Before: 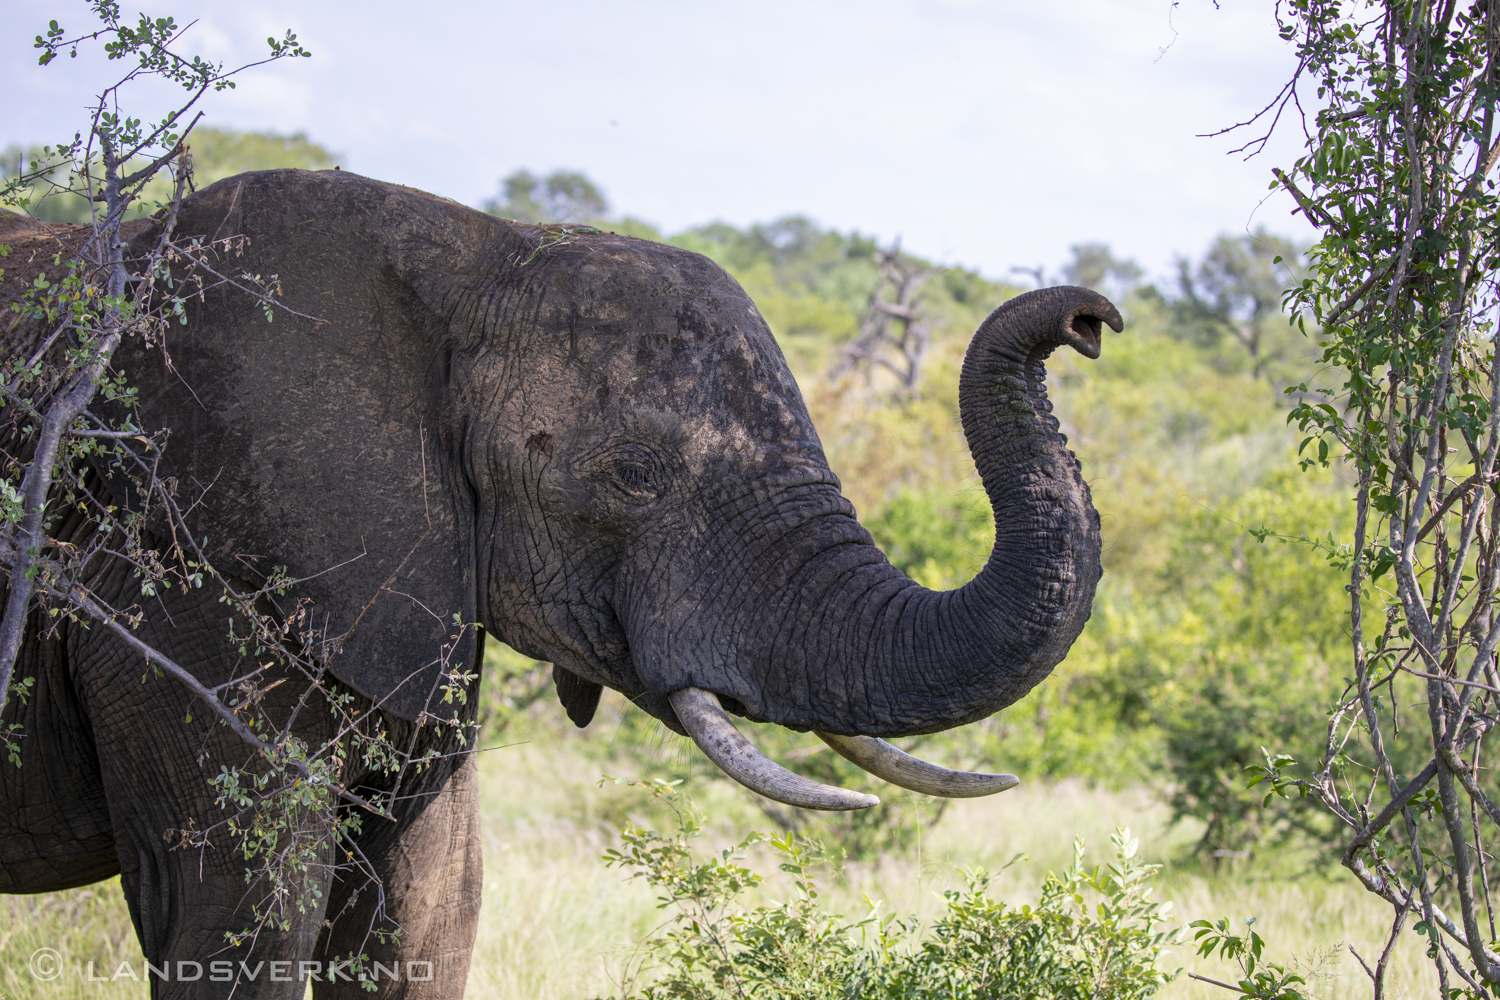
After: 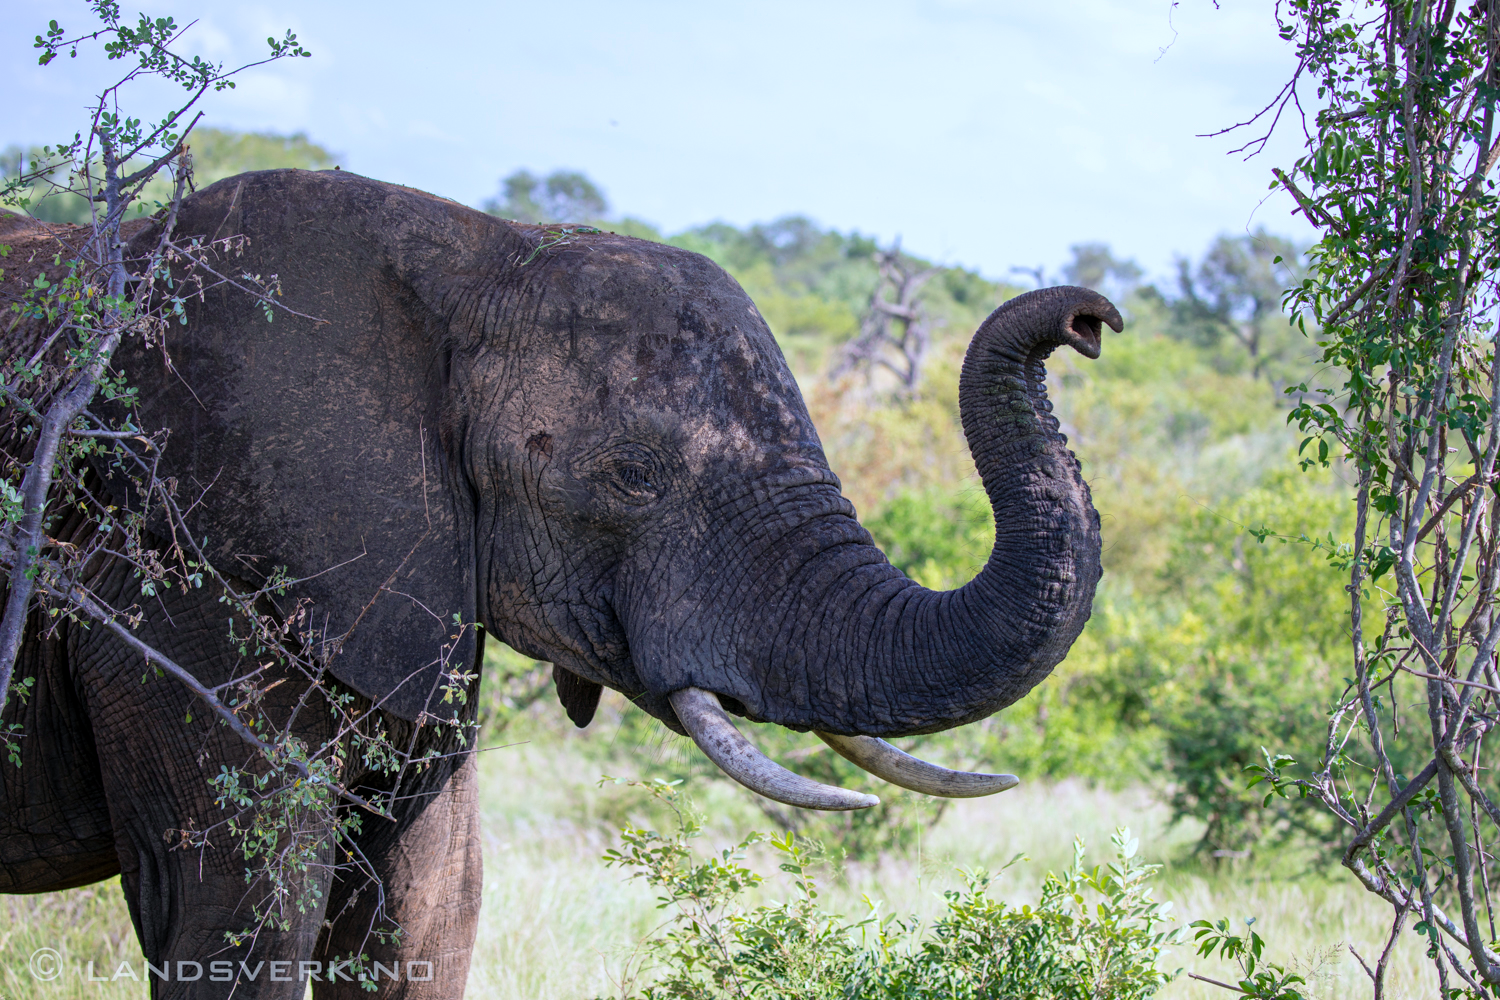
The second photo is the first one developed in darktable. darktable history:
color calibration: output R [1.003, 0.027, -0.041, 0], output G [-0.018, 1.043, -0.038, 0], output B [0.071, -0.086, 1.017, 0], x 0.37, y 0.378, temperature 4287.59 K
